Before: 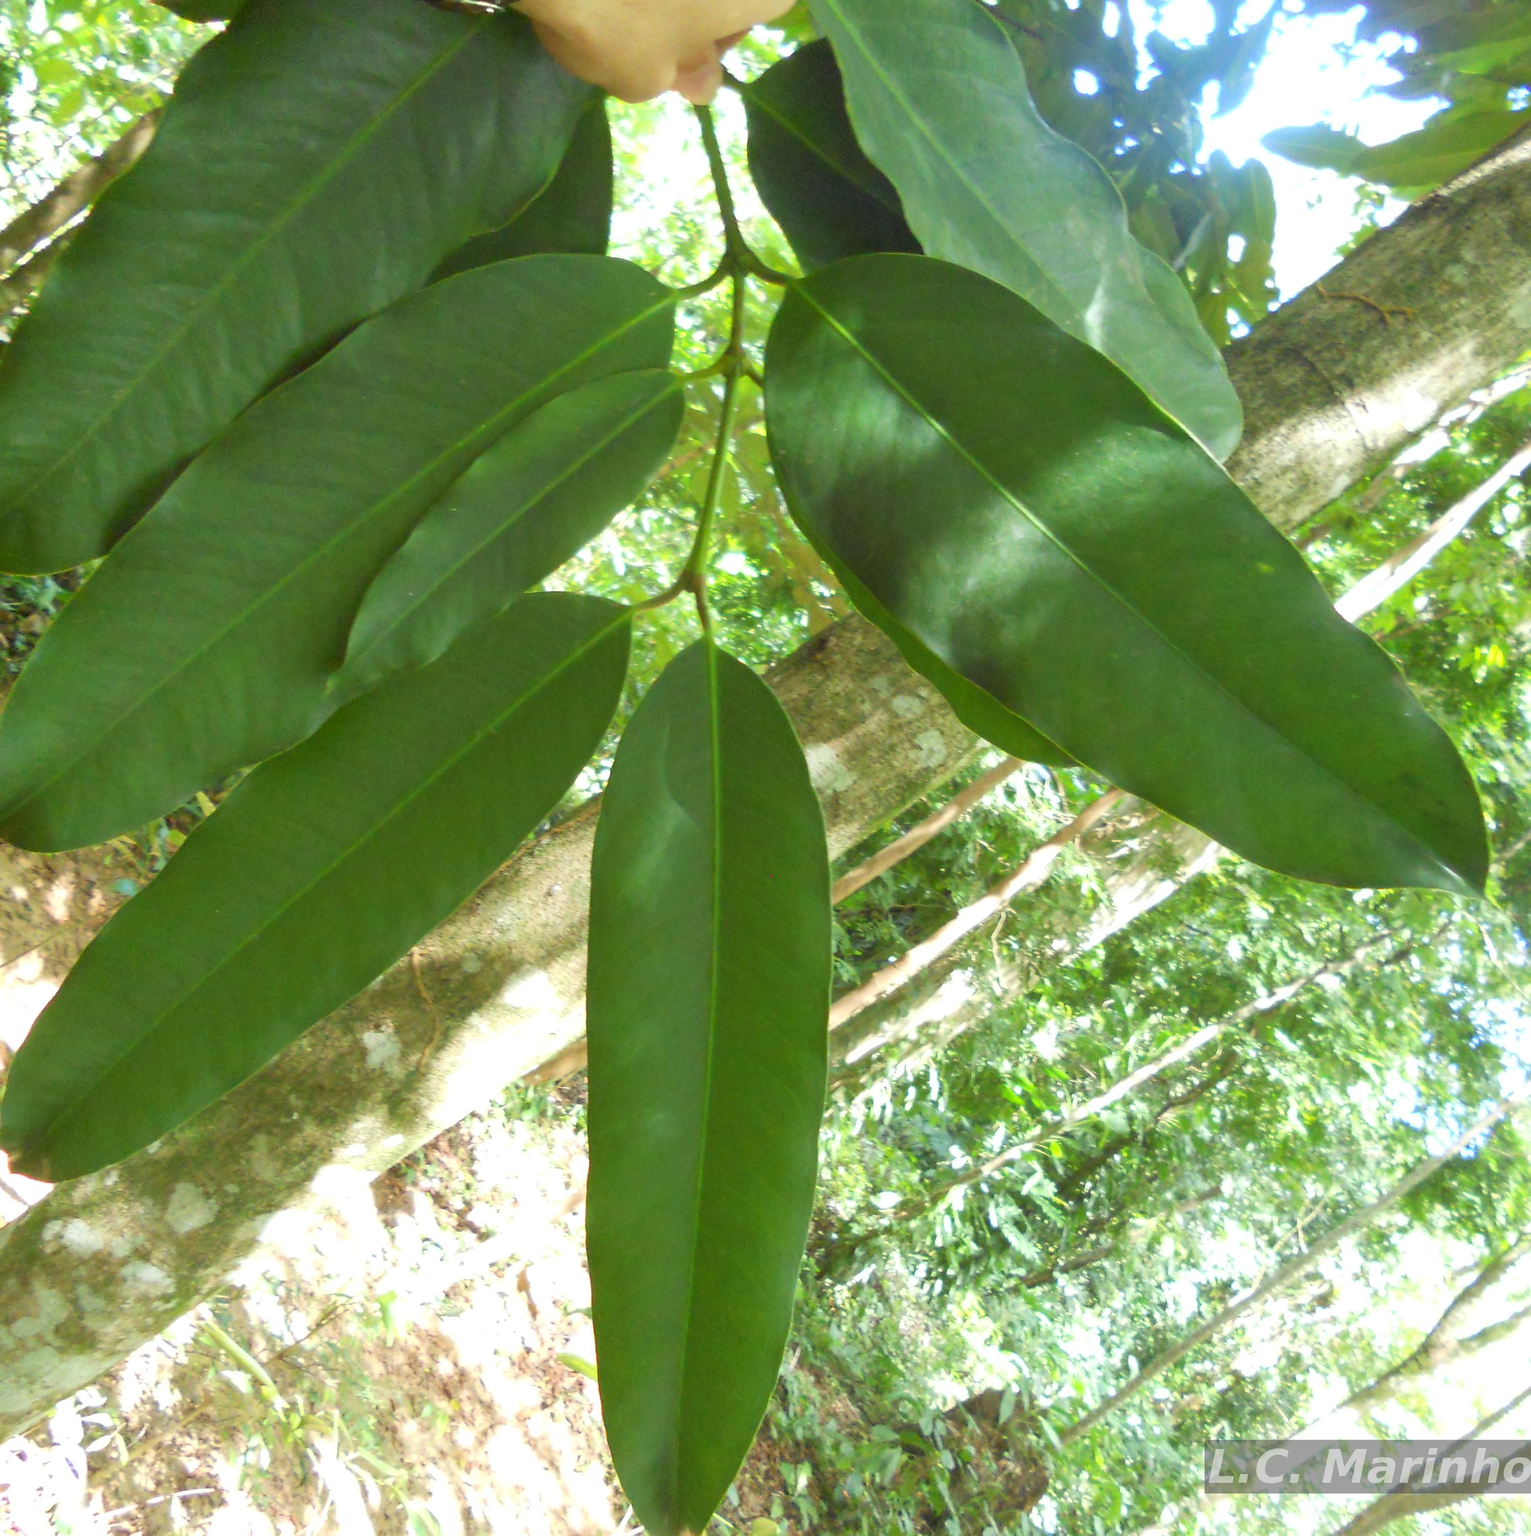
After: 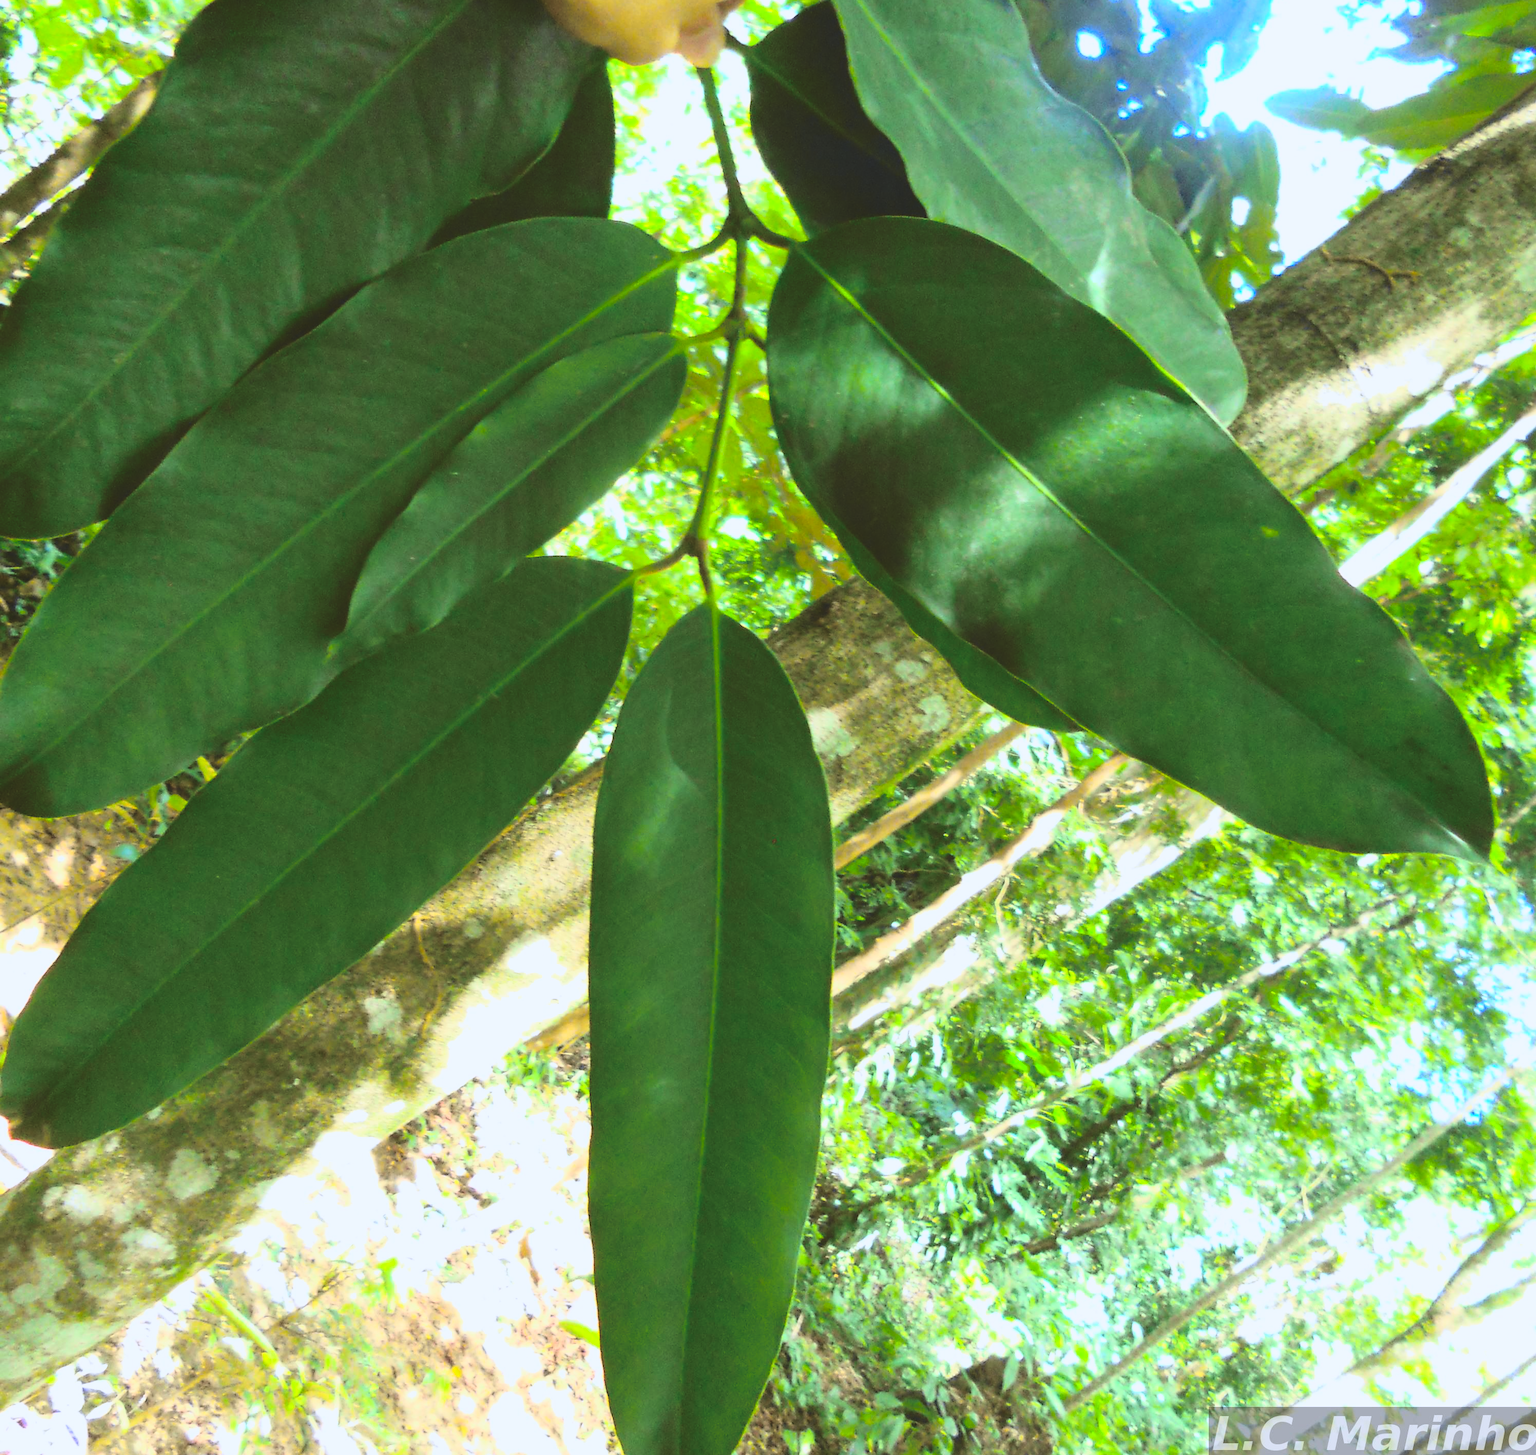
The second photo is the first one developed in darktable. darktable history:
white balance: red 0.984, blue 1.059
crop and rotate: top 2.479%, bottom 3.018%
rgb curve: curves: ch0 [(0, 0.186) (0.314, 0.284) (0.775, 0.708) (1, 1)], compensate middle gray true, preserve colors none
tone curve: curves: ch0 [(0.003, 0.023) (0.071, 0.052) (0.249, 0.201) (0.466, 0.557) (0.625, 0.761) (0.783, 0.9) (0.994, 0.968)]; ch1 [(0, 0) (0.262, 0.227) (0.417, 0.386) (0.469, 0.467) (0.502, 0.498) (0.531, 0.521) (0.576, 0.586) (0.612, 0.634) (0.634, 0.68) (0.686, 0.728) (0.994, 0.987)]; ch2 [(0, 0) (0.262, 0.188) (0.385, 0.353) (0.427, 0.424) (0.495, 0.493) (0.518, 0.544) (0.55, 0.579) (0.595, 0.621) (0.644, 0.748) (1, 1)], color space Lab, independent channels, preserve colors none
